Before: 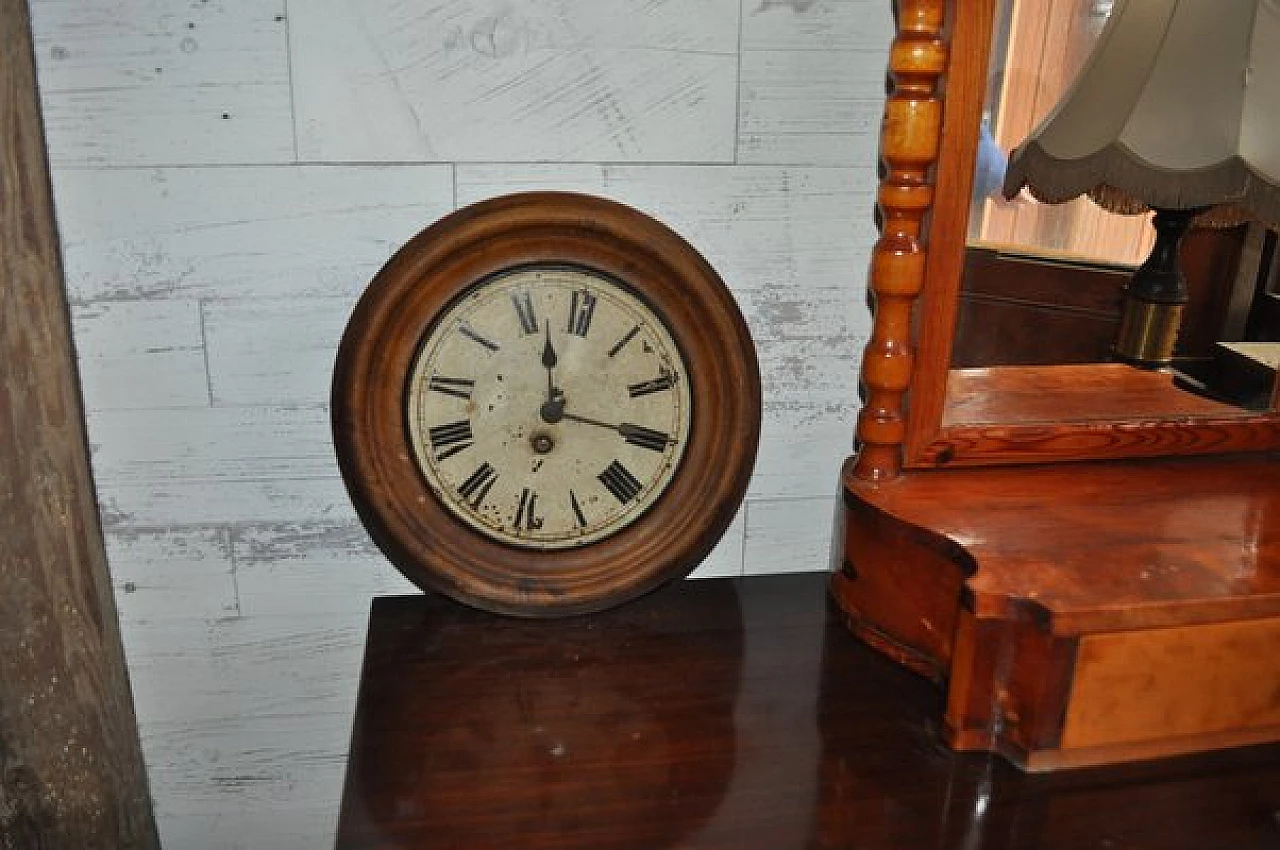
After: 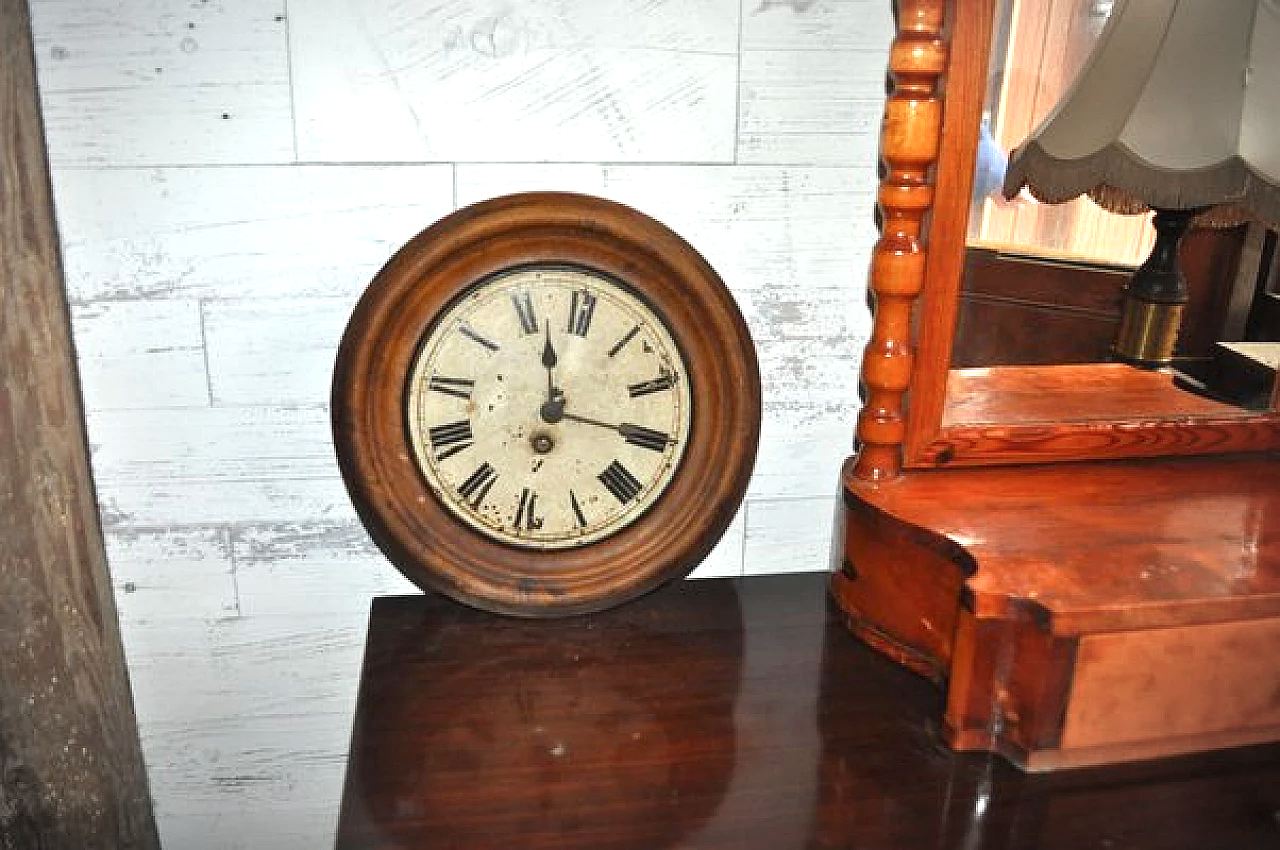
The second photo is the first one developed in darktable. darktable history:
color balance rgb: shadows fall-off 101.986%, perceptual saturation grading › global saturation -2.42%, perceptual saturation grading › highlights -7.427%, perceptual saturation grading › mid-tones 8.468%, perceptual saturation grading › shadows 4.932%, mask middle-gray fulcrum 22.872%
exposure: black level correction 0, exposure 1.096 EV, compensate highlight preservation false
vignetting: fall-off radius 70.31%, center (-0.032, -0.048), automatic ratio true
